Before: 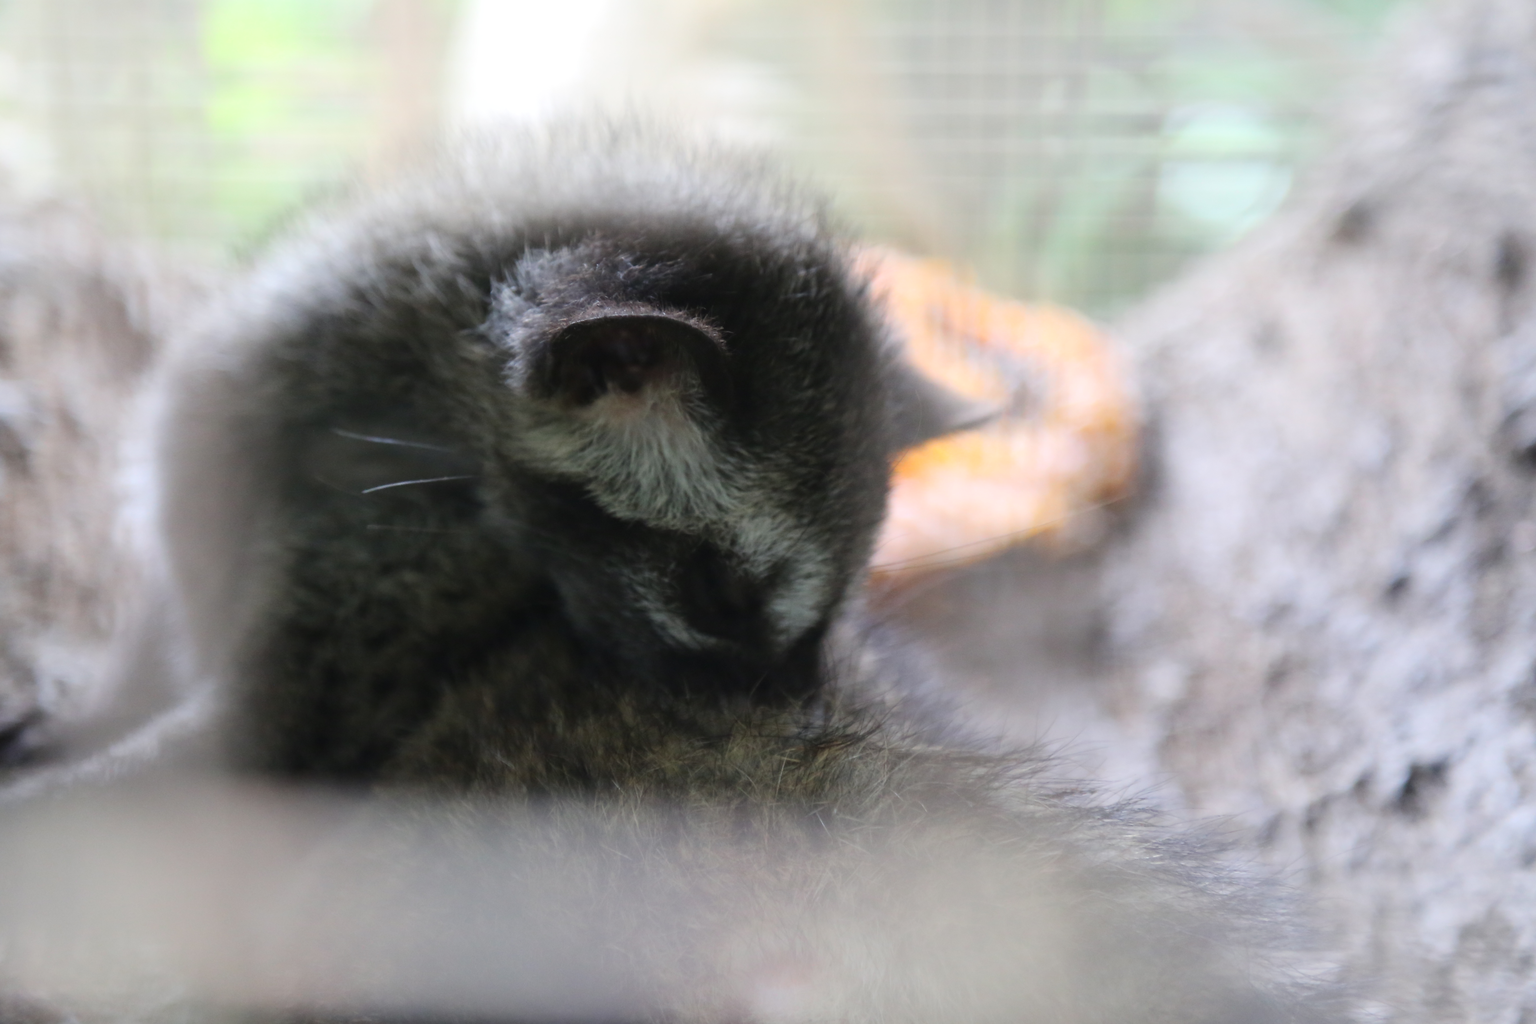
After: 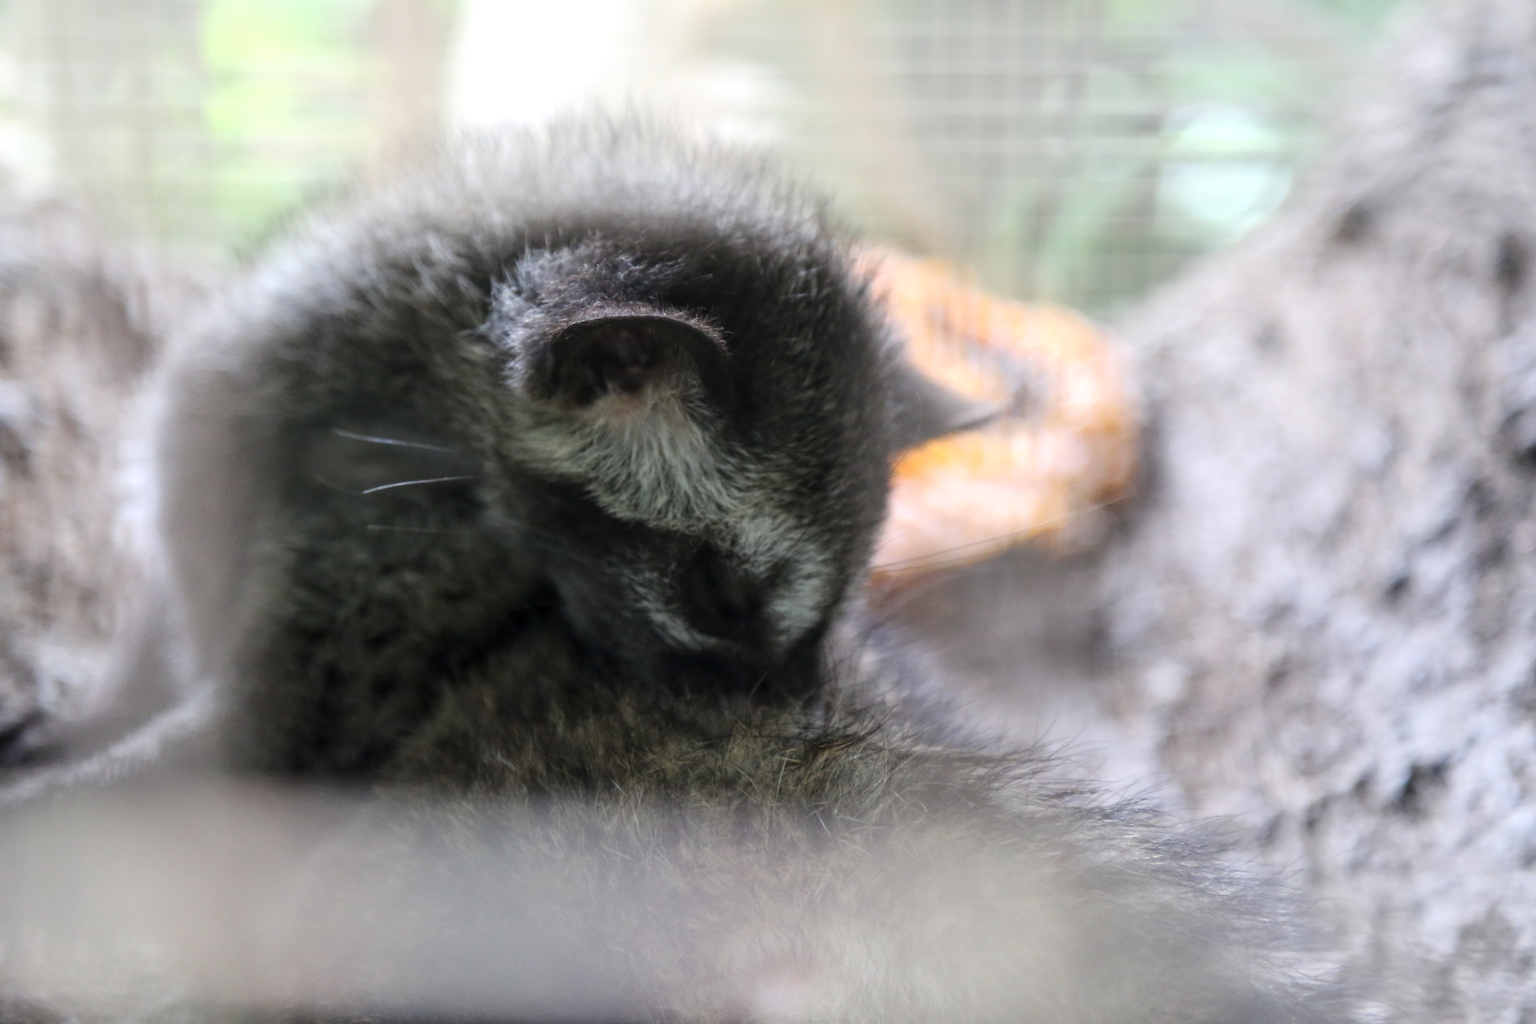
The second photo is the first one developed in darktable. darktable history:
local contrast: highlights 92%, shadows 84%, detail 160%, midtone range 0.2
